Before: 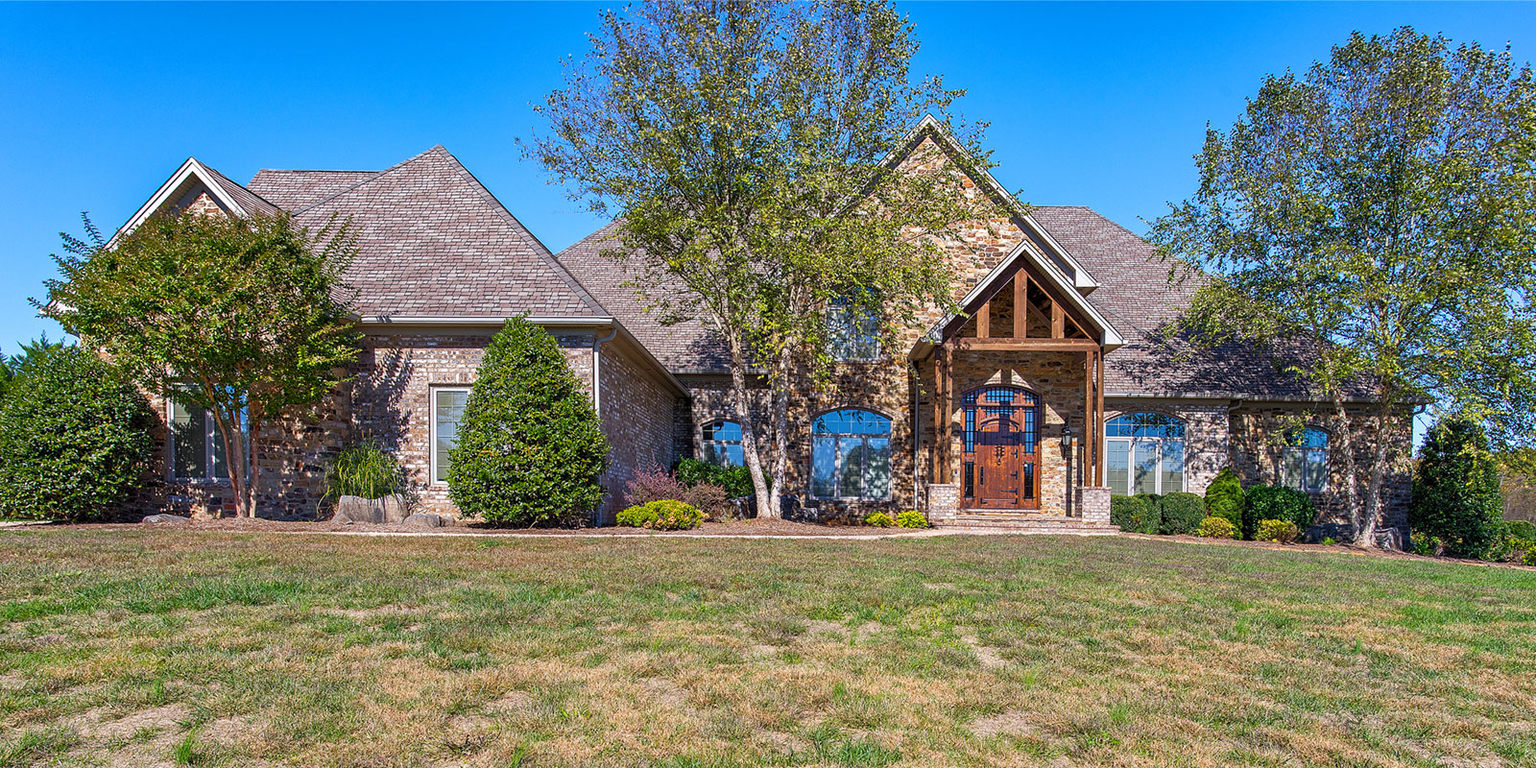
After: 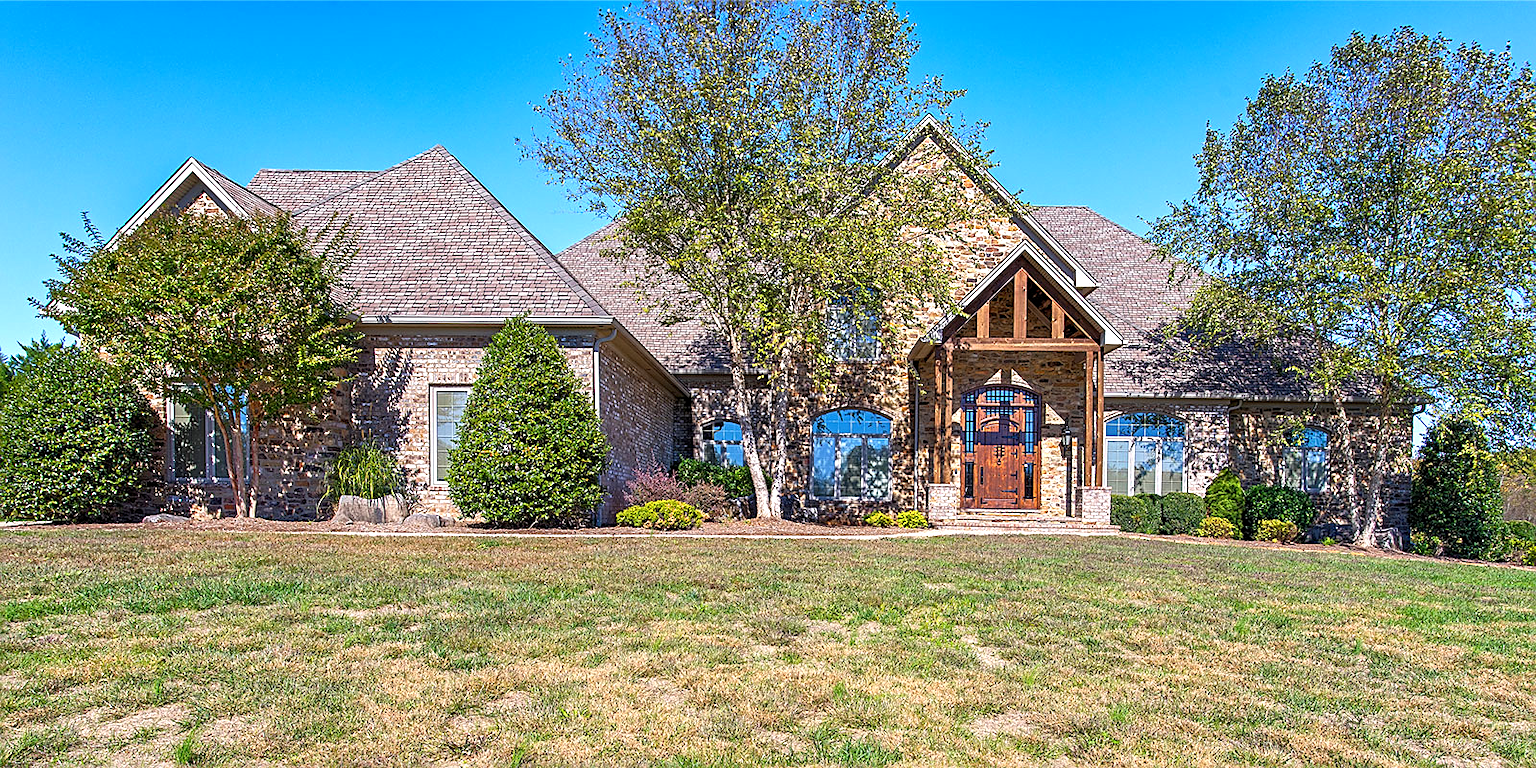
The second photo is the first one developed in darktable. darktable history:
sharpen: amount 0.46
exposure: black level correction 0.001, exposure 0.5 EV, compensate highlight preservation false
